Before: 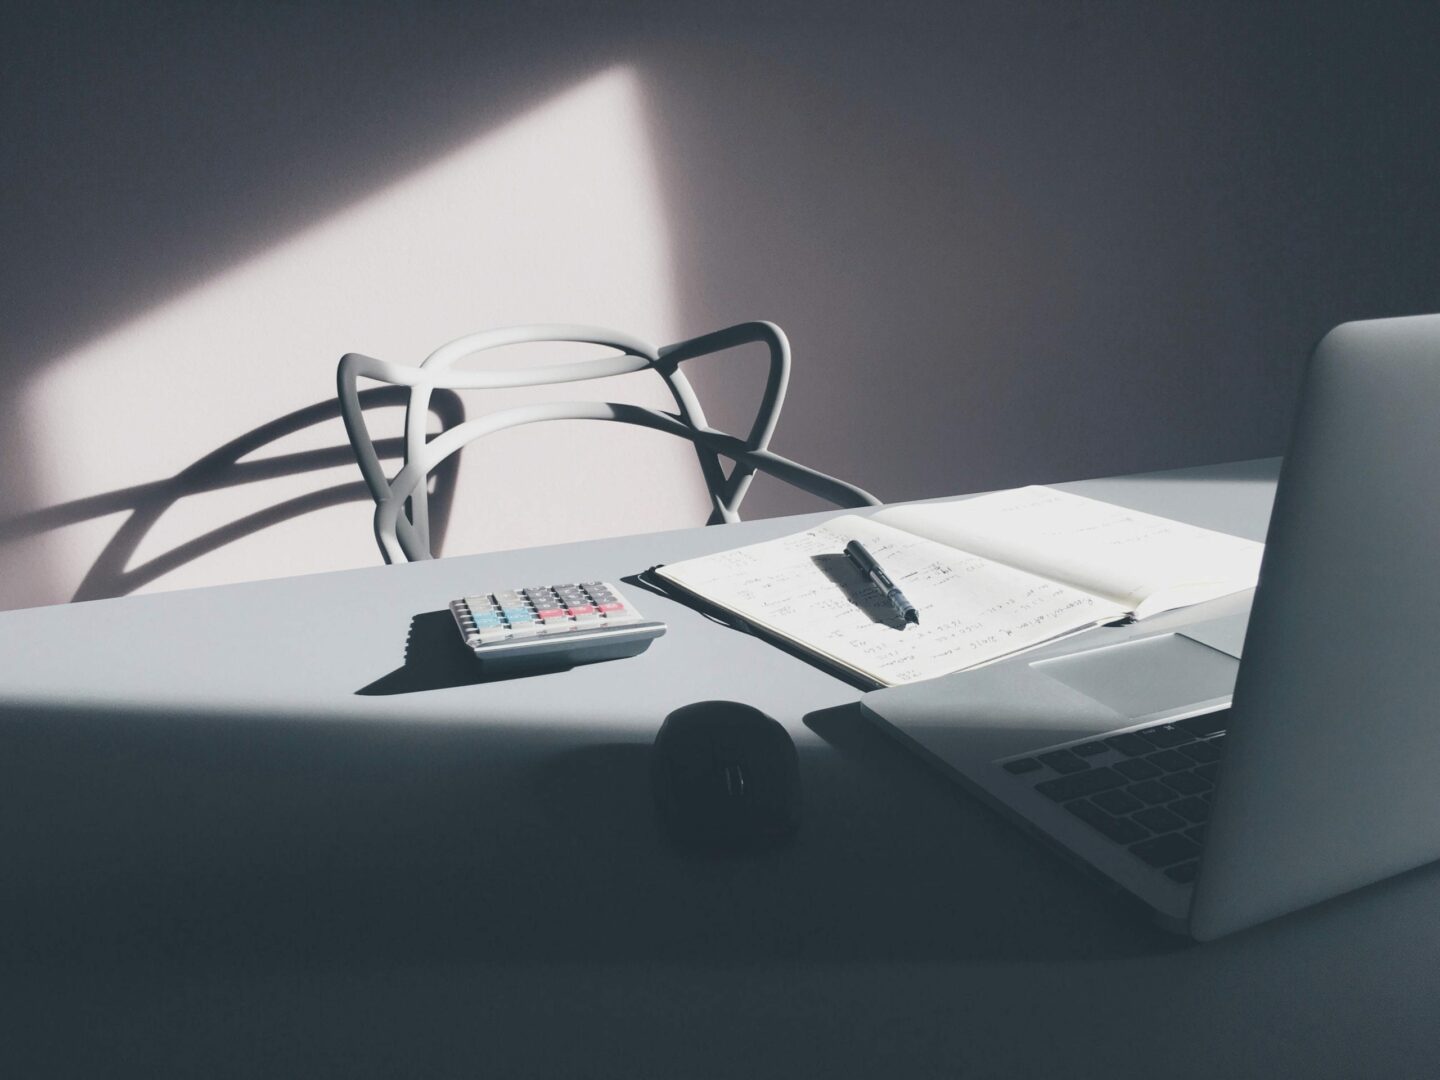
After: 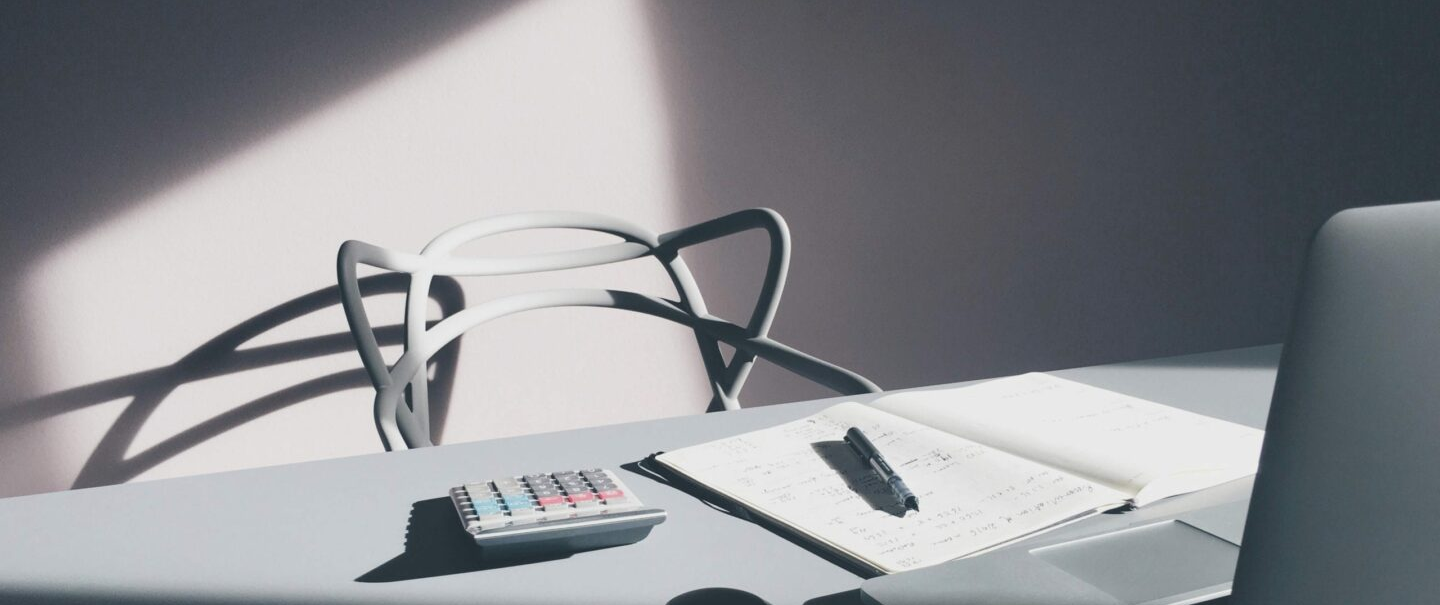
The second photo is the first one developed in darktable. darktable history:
crop and rotate: top 10.489%, bottom 33.471%
